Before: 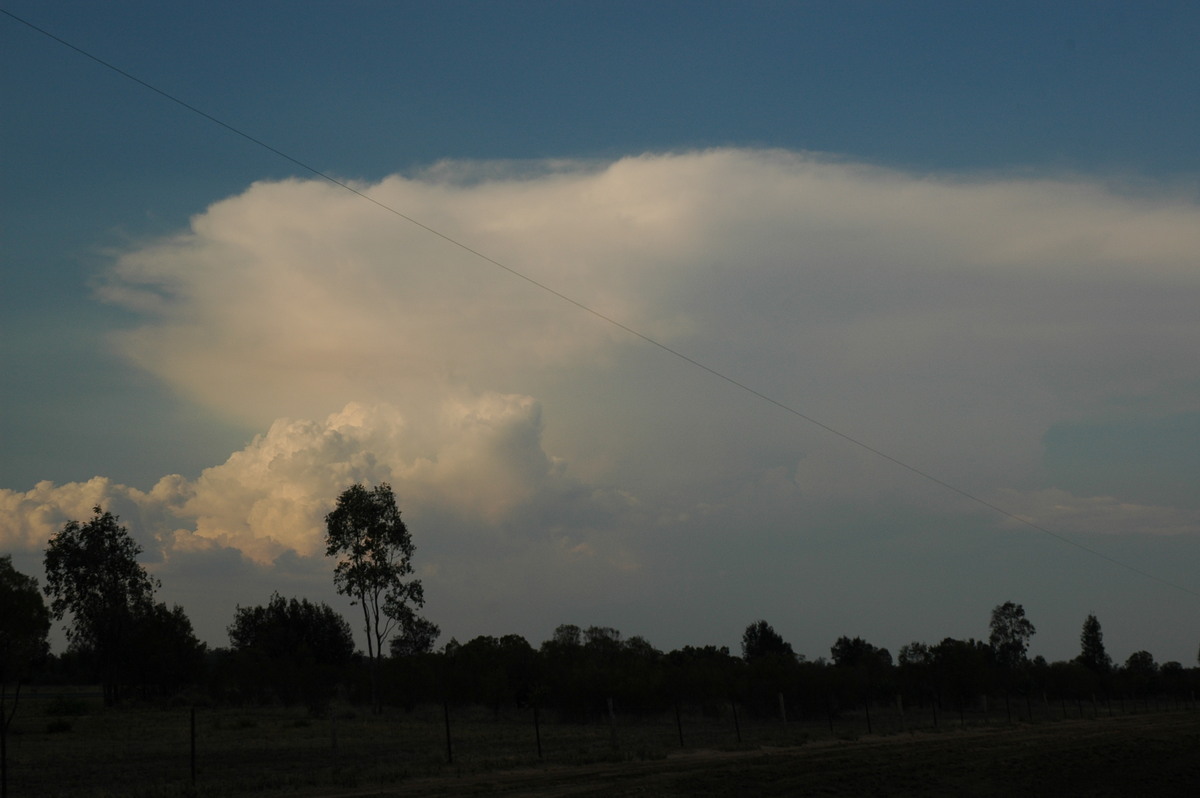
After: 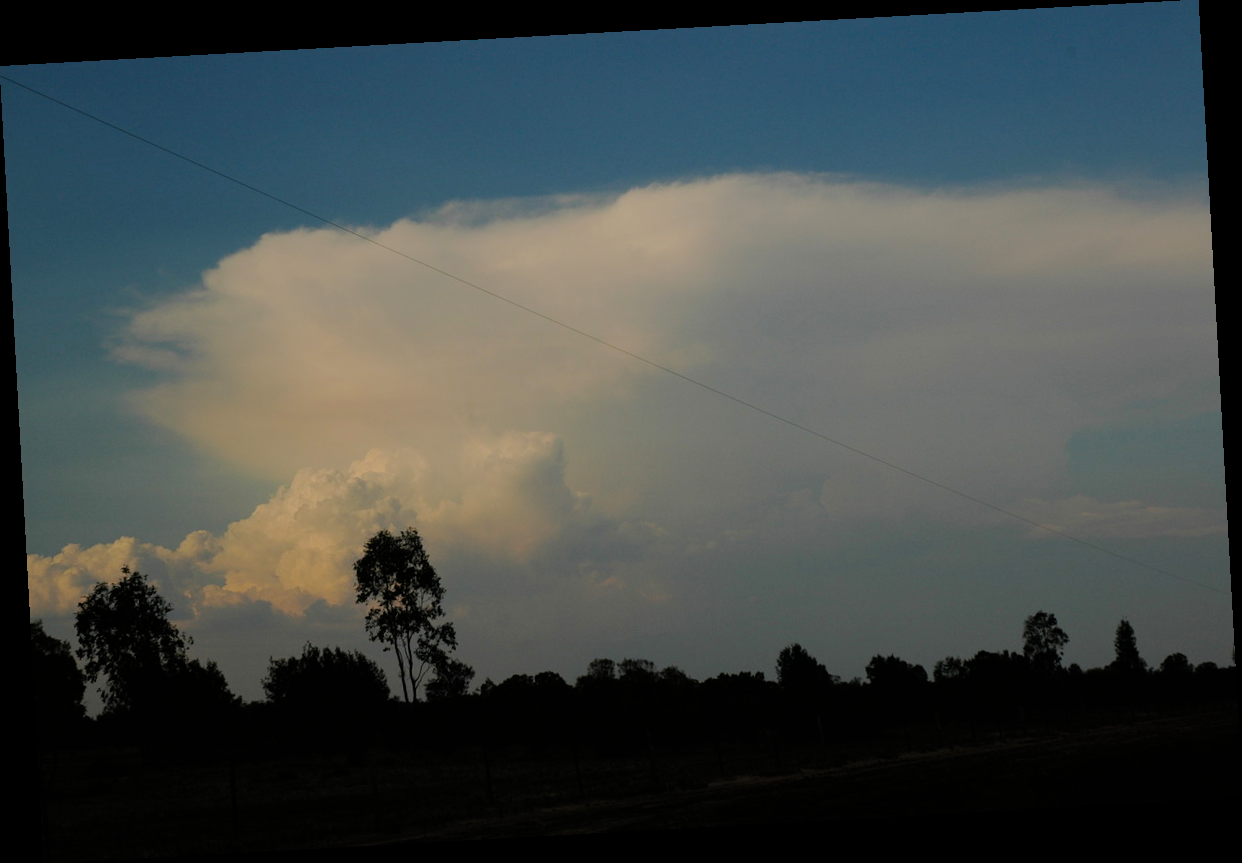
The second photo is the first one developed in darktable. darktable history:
color balance rgb: perceptual saturation grading › global saturation 20%, global vibrance 10%
filmic rgb: black relative exposure -7.65 EV, white relative exposure 4.56 EV, hardness 3.61
rotate and perspective: rotation -3.18°, automatic cropping off
